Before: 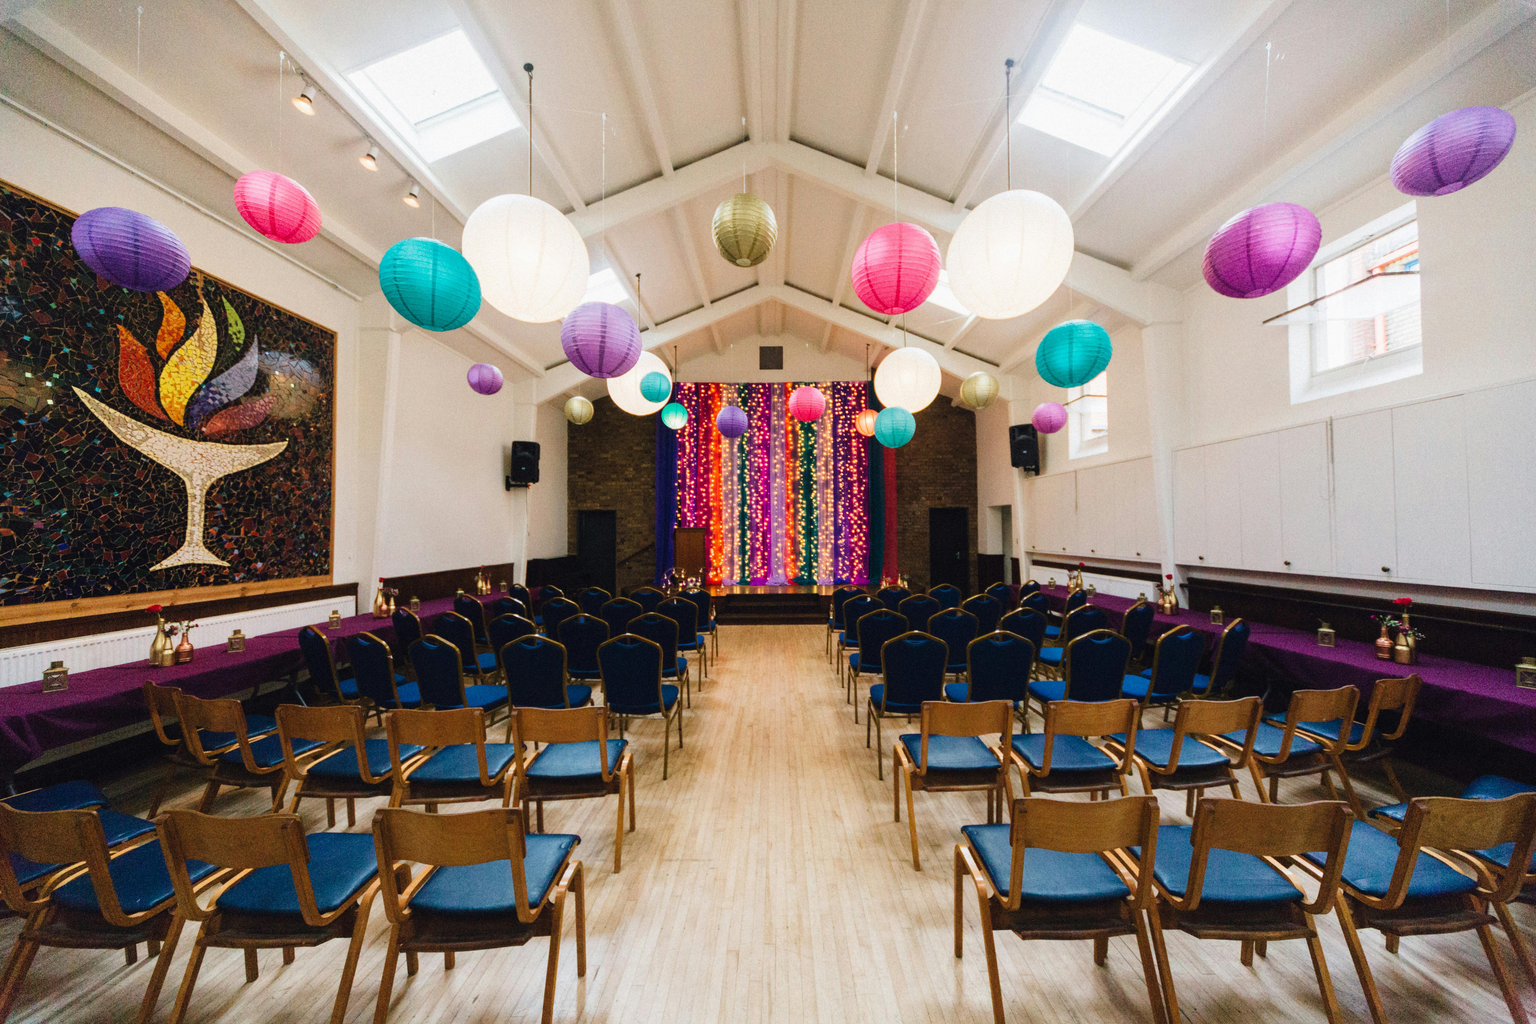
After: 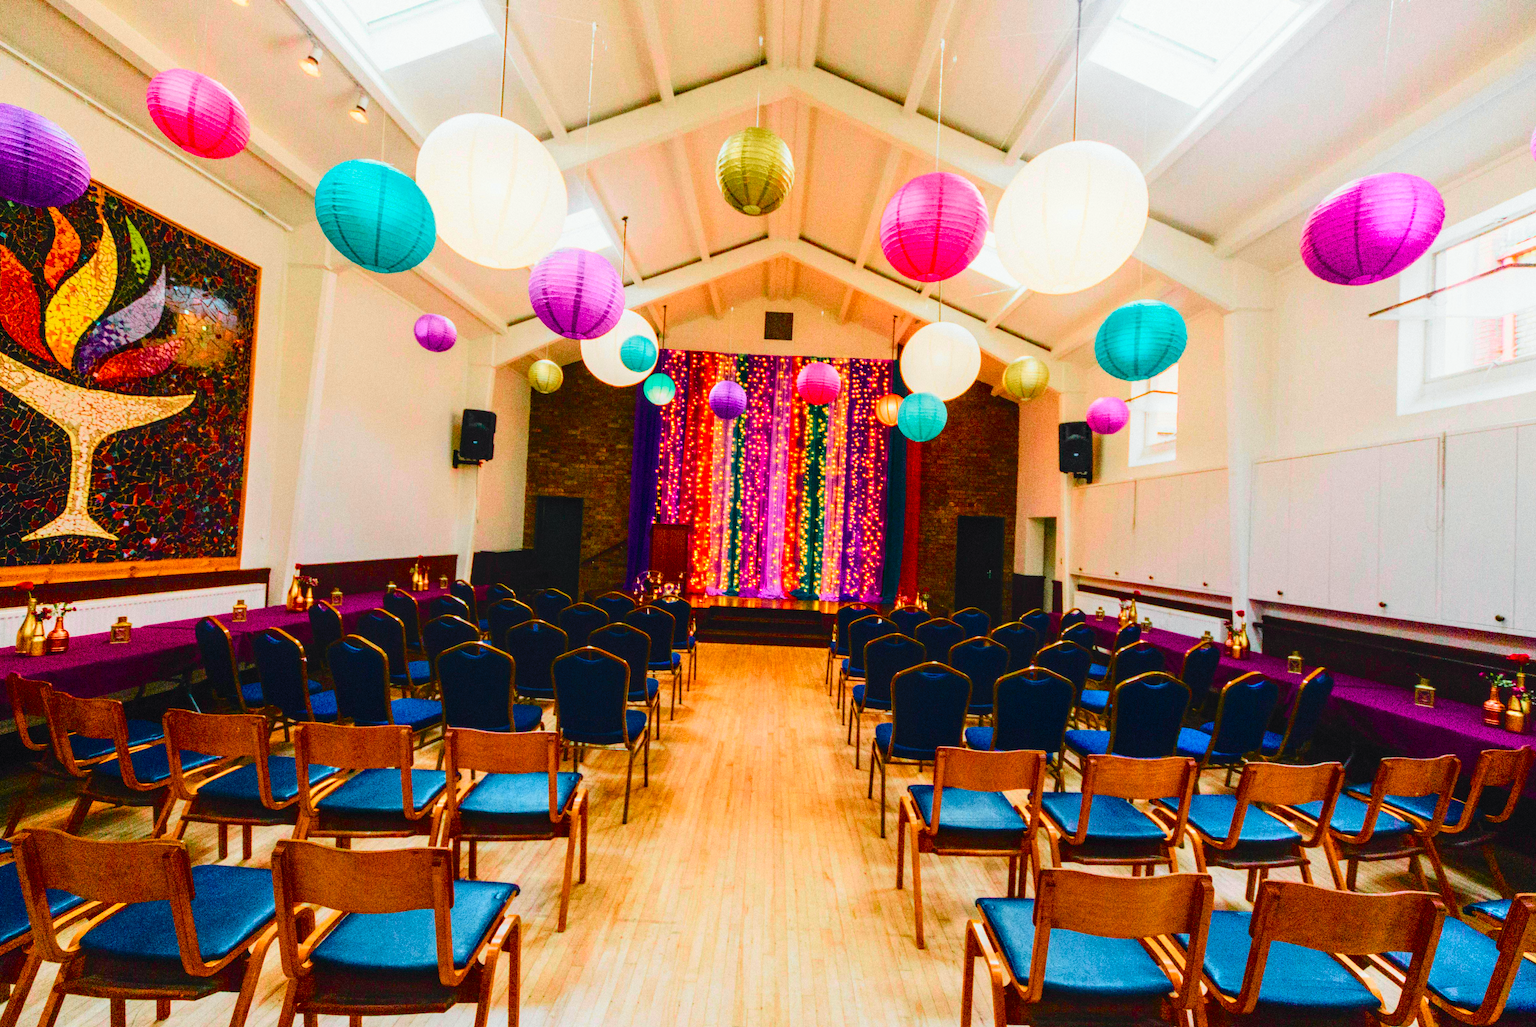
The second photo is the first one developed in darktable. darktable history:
color balance rgb: perceptual saturation grading › global saturation 20%, perceptual saturation grading › highlights -14.002%, perceptual saturation grading › shadows 49.987%, global vibrance 20%
contrast brightness saturation: contrast 0.075, saturation 0.203
crop and rotate: angle -3.08°, left 5.153%, top 5.168%, right 4.74%, bottom 4.456%
local contrast: on, module defaults
color correction: highlights b* -0.037, saturation 0.983
tone equalizer: edges refinement/feathering 500, mask exposure compensation -1.57 EV, preserve details no
tone curve: curves: ch0 [(0, 0.013) (0.137, 0.121) (0.326, 0.386) (0.489, 0.573) (0.663, 0.749) (0.854, 0.897) (1, 0.974)]; ch1 [(0, 0) (0.366, 0.367) (0.475, 0.453) (0.494, 0.493) (0.504, 0.497) (0.544, 0.579) (0.562, 0.619) (0.622, 0.694) (1, 1)]; ch2 [(0, 0) (0.333, 0.346) (0.375, 0.375) (0.424, 0.43) (0.476, 0.492) (0.502, 0.503) (0.533, 0.541) (0.572, 0.615) (0.605, 0.656) (0.641, 0.709) (1, 1)], color space Lab, independent channels, preserve colors none
